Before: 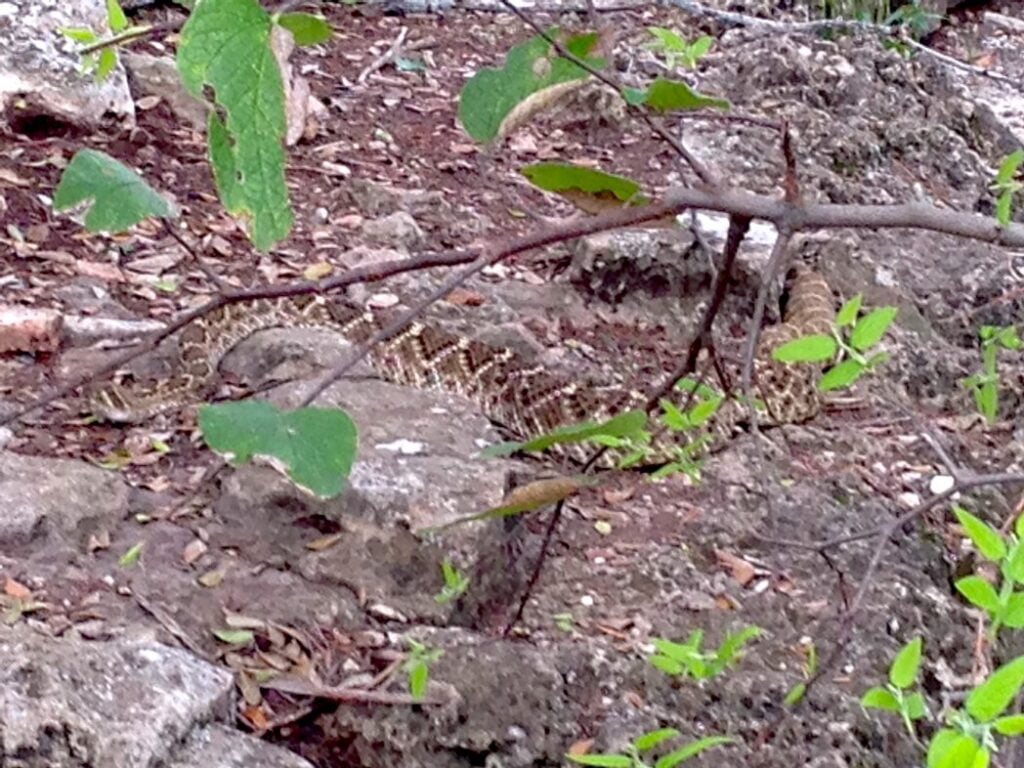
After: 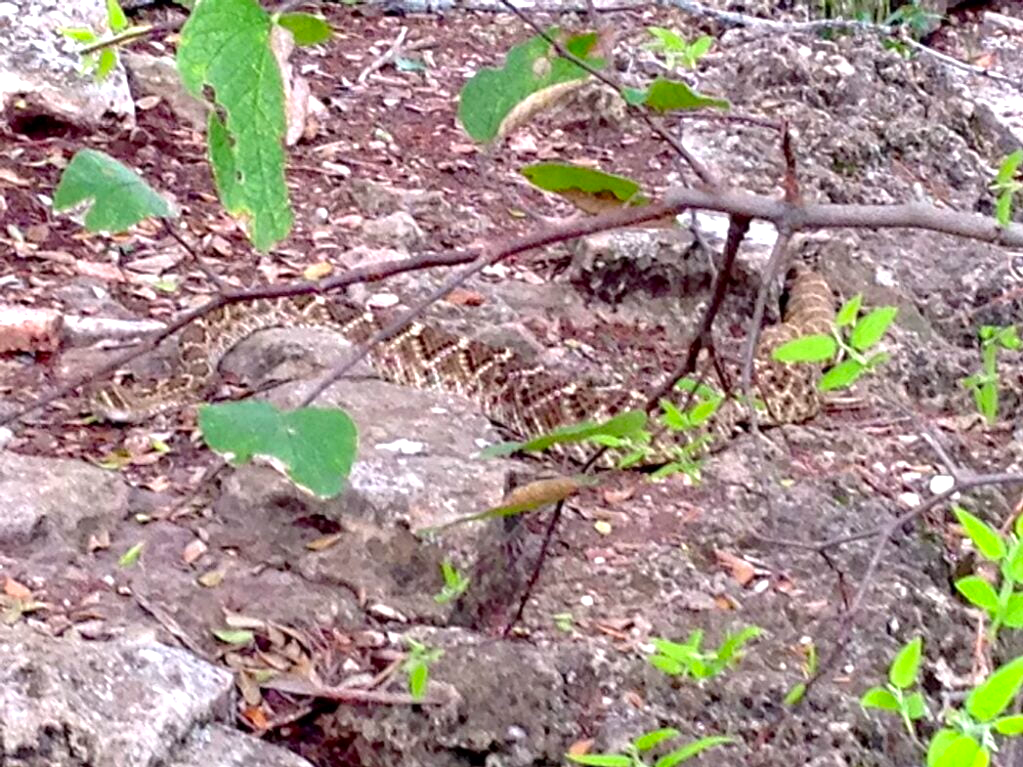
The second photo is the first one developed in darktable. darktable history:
contrast brightness saturation: contrast 0.04, saturation 0.16
exposure: black level correction 0.001, exposure 0.5 EV, compensate exposure bias true, compensate highlight preservation false
